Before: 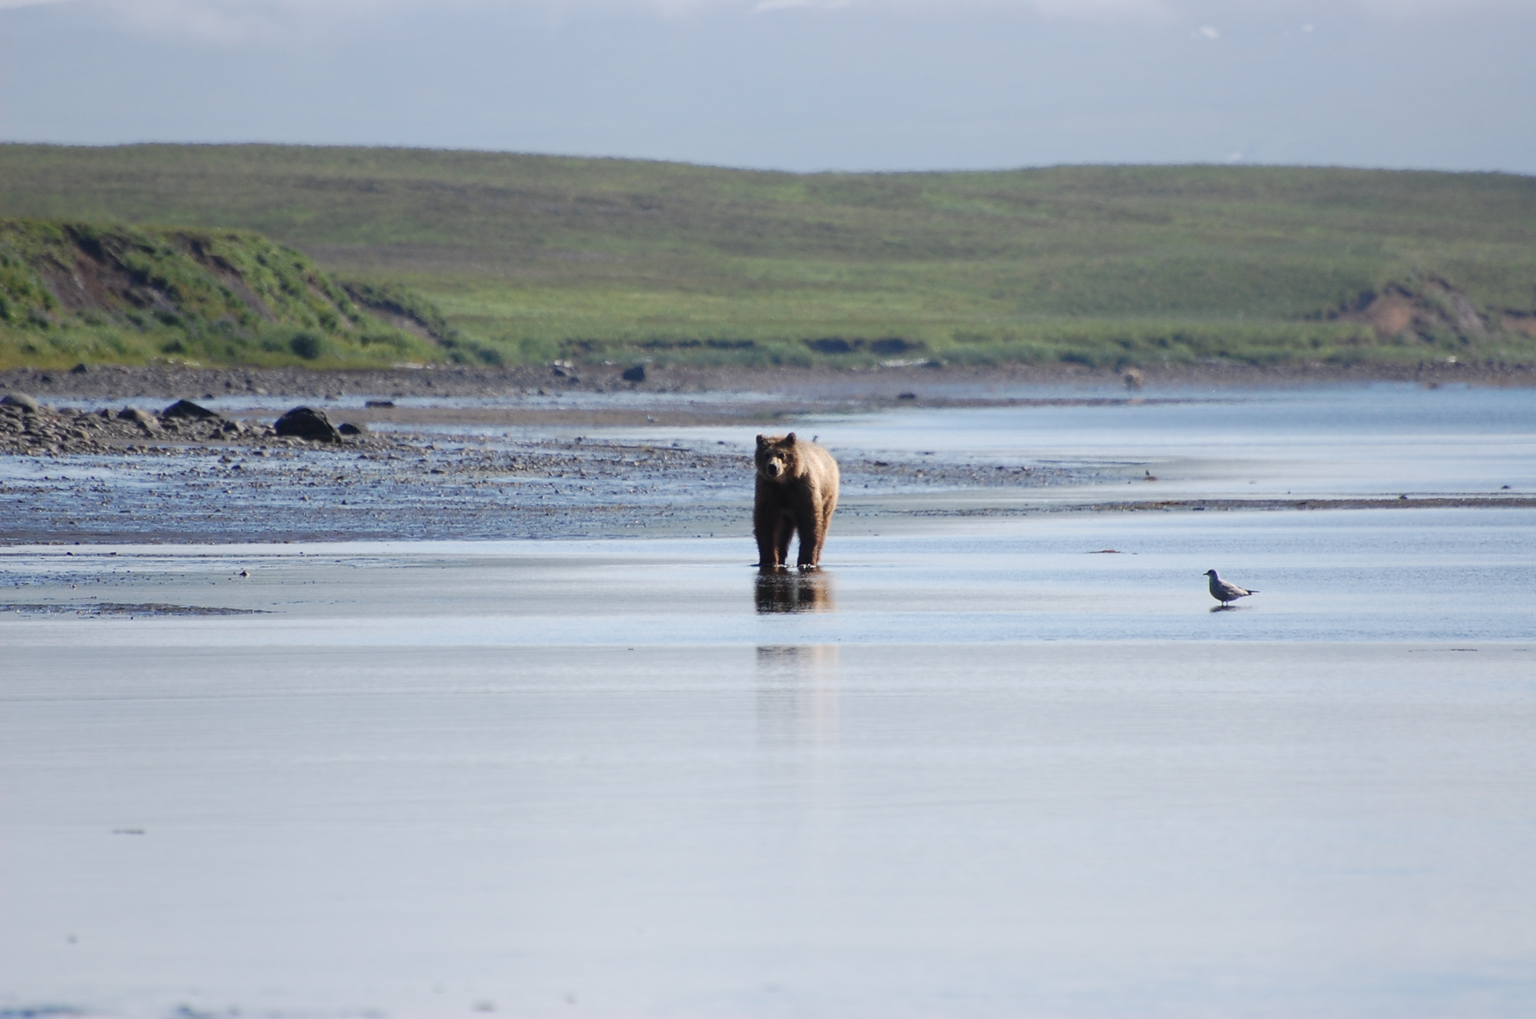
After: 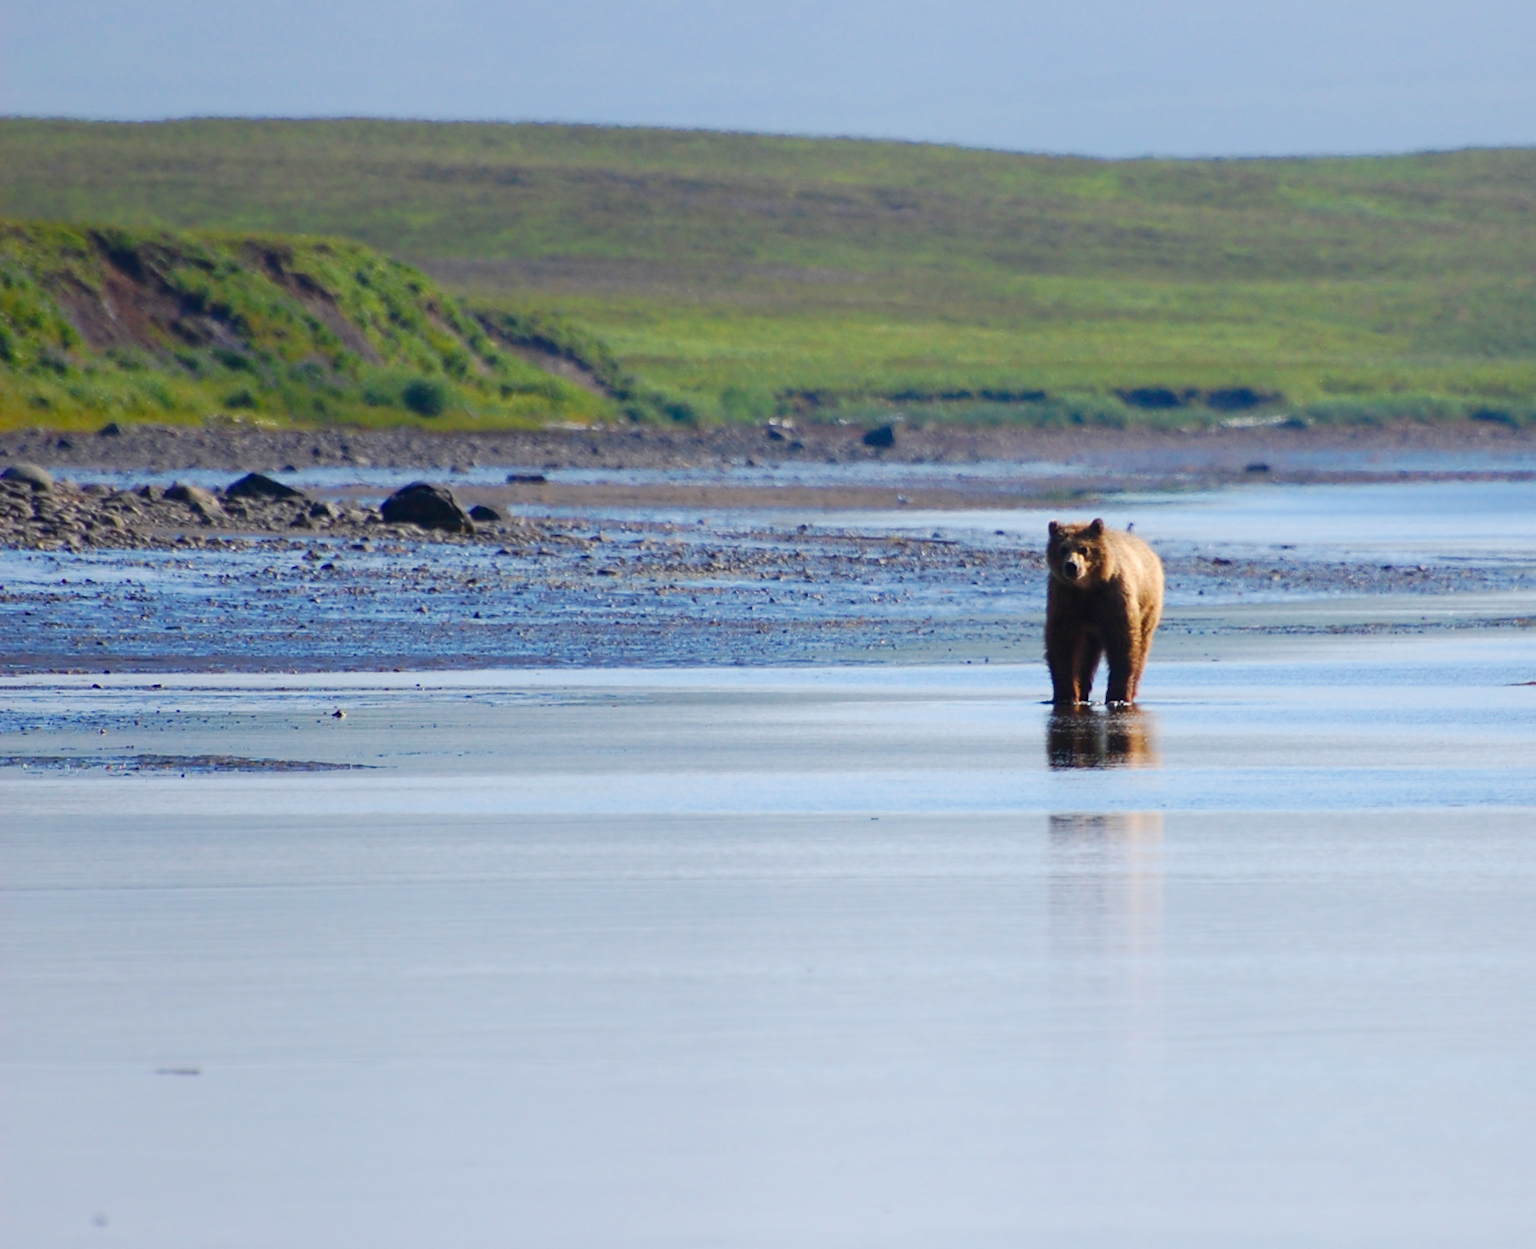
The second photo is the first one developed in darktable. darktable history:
crop: top 5.776%, right 27.851%, bottom 5.752%
velvia: strength 51%, mid-tones bias 0.51
